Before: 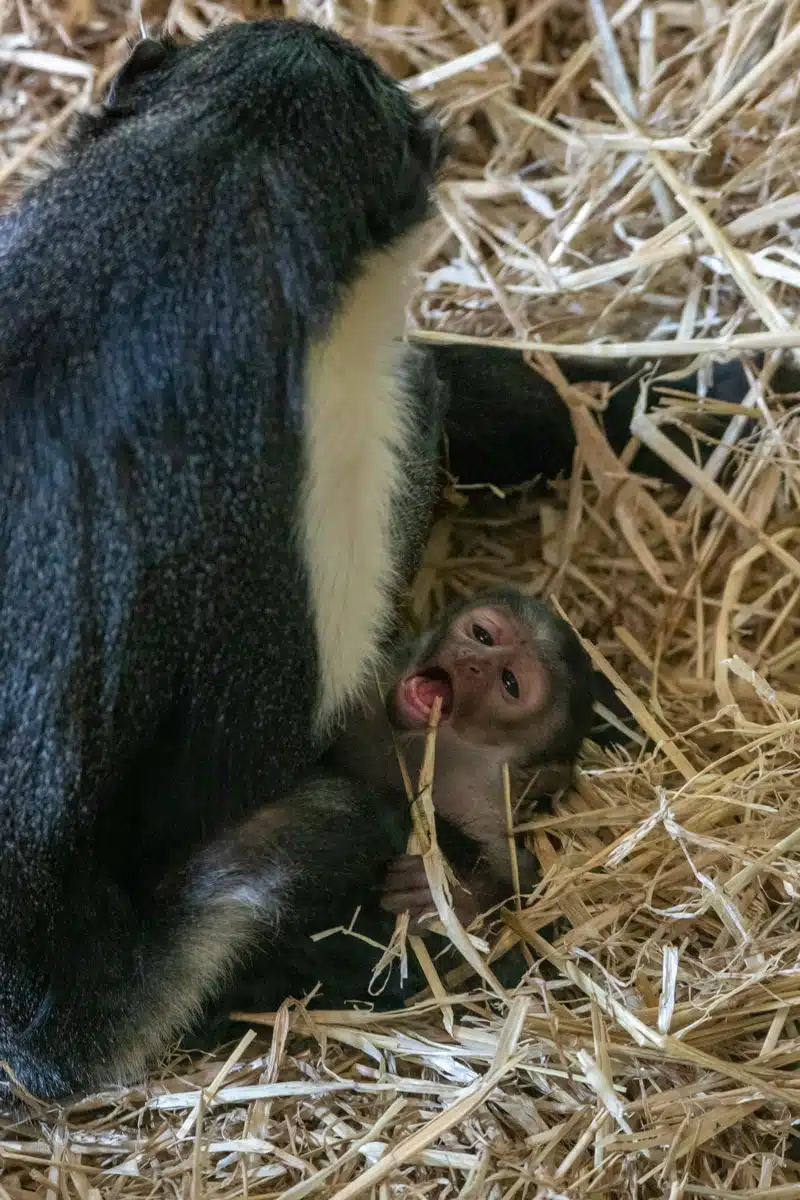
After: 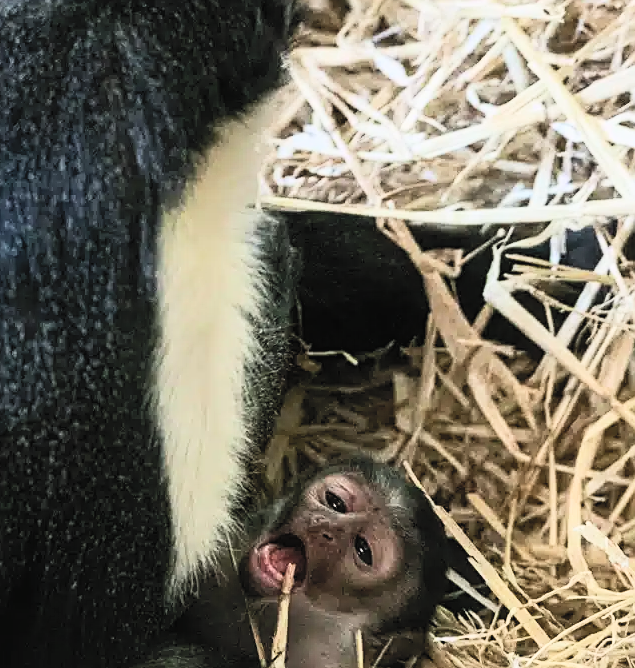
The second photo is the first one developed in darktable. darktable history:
sharpen: on, module defaults
exposure: compensate highlight preservation false
tone equalizer: -8 EV -0.417 EV, -7 EV -0.389 EV, -6 EV -0.333 EV, -5 EV -0.222 EV, -3 EV 0.222 EV, -2 EV 0.333 EV, -1 EV 0.389 EV, +0 EV 0.417 EV, edges refinement/feathering 500, mask exposure compensation -1.57 EV, preserve details no
contrast equalizer: y [[0.5, 0.5, 0.478, 0.5, 0.5, 0.5], [0.5 ×6], [0.5 ×6], [0 ×6], [0 ×6]]
crop: left 18.38%, top 11.092%, right 2.134%, bottom 33.217%
contrast brightness saturation: contrast 0.39, brightness 0.53
filmic rgb: black relative exposure -7.65 EV, white relative exposure 4.56 EV, hardness 3.61
